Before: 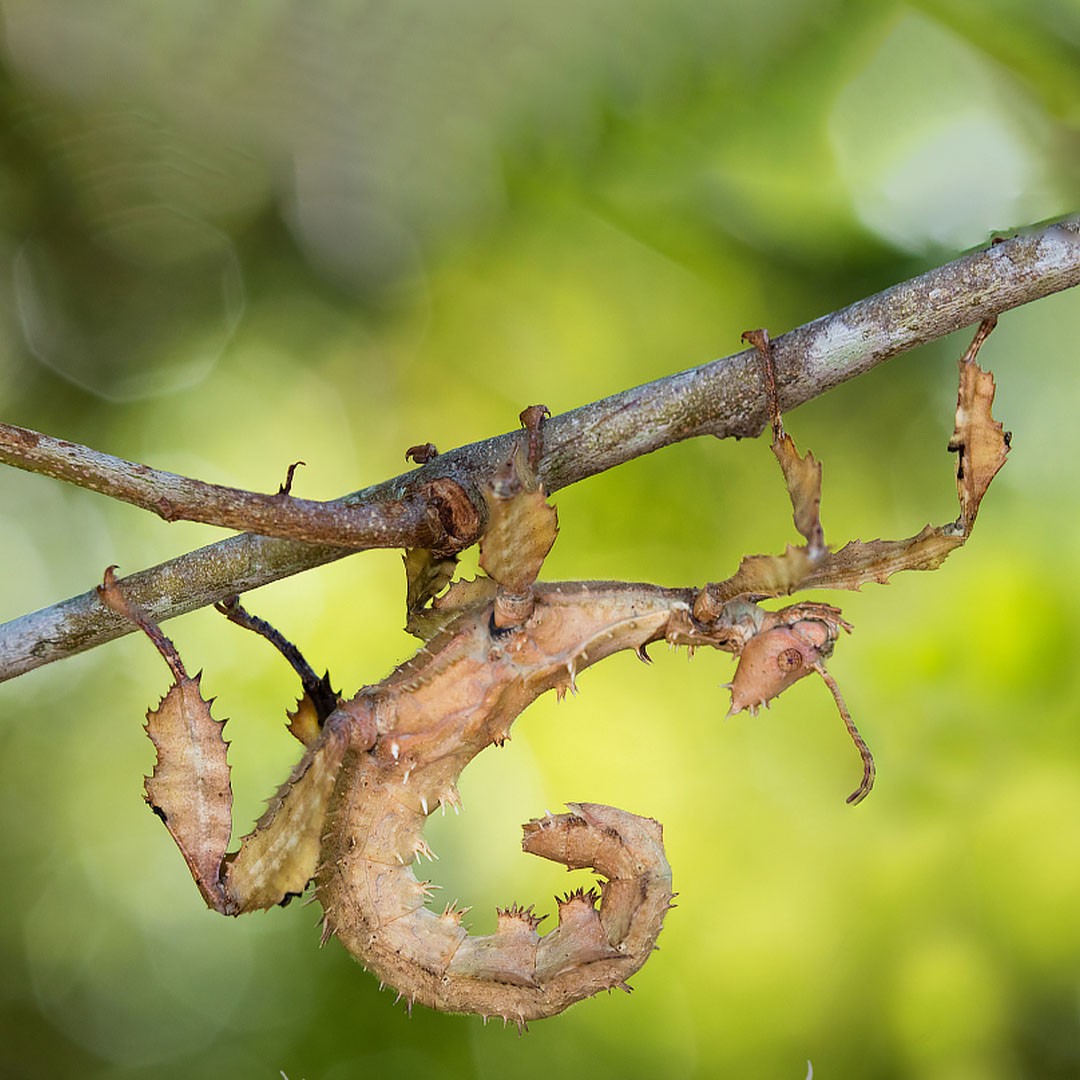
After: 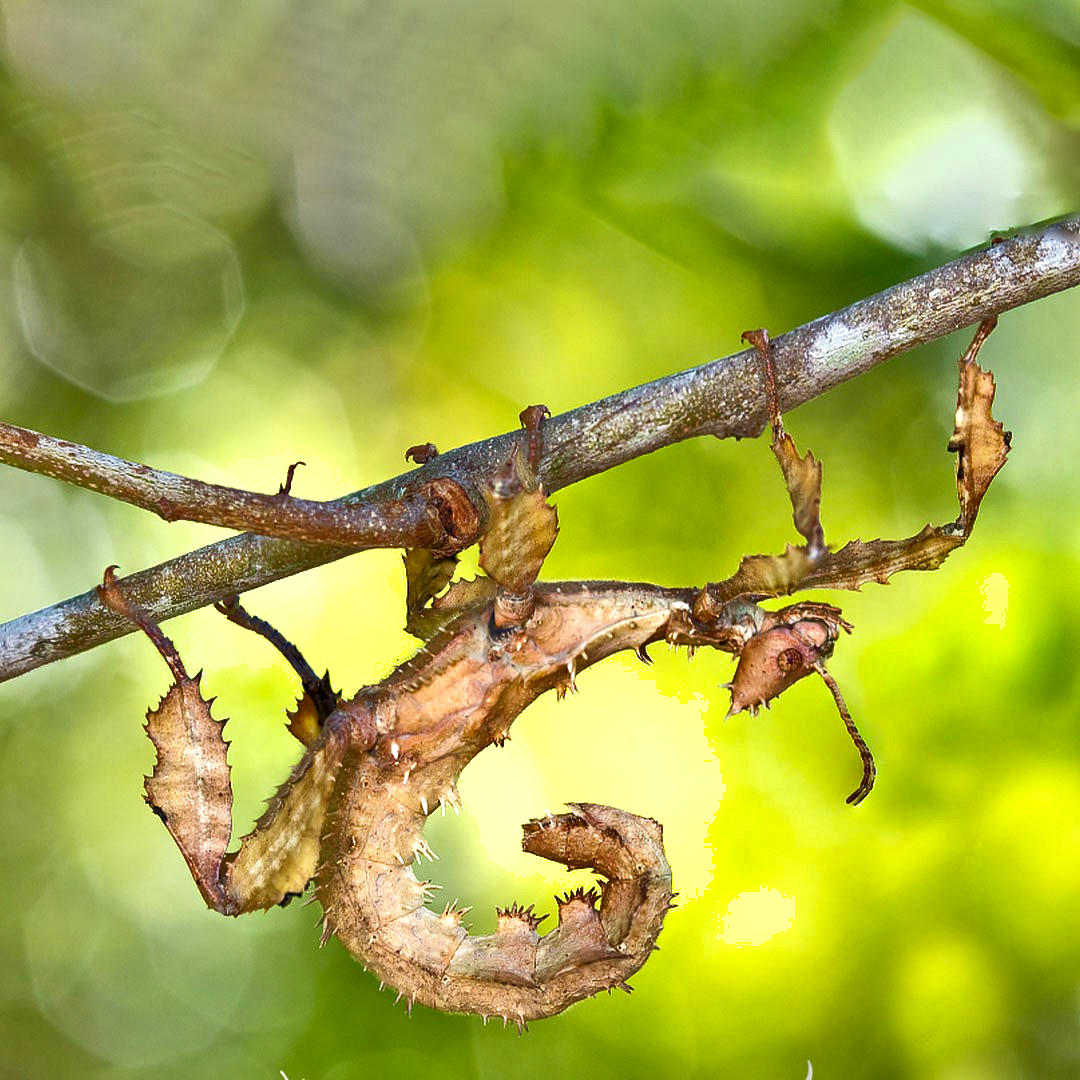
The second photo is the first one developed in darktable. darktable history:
shadows and highlights: radius 118.69, shadows 42.21, highlights -61.56, soften with gaussian
exposure: exposure 0.6 EV, compensate highlight preservation false
tone equalizer: -7 EV 0.15 EV, -6 EV 0.6 EV, -5 EV 1.15 EV, -4 EV 1.33 EV, -3 EV 1.15 EV, -2 EV 0.6 EV, -1 EV 0.15 EV, mask exposure compensation -0.5 EV
